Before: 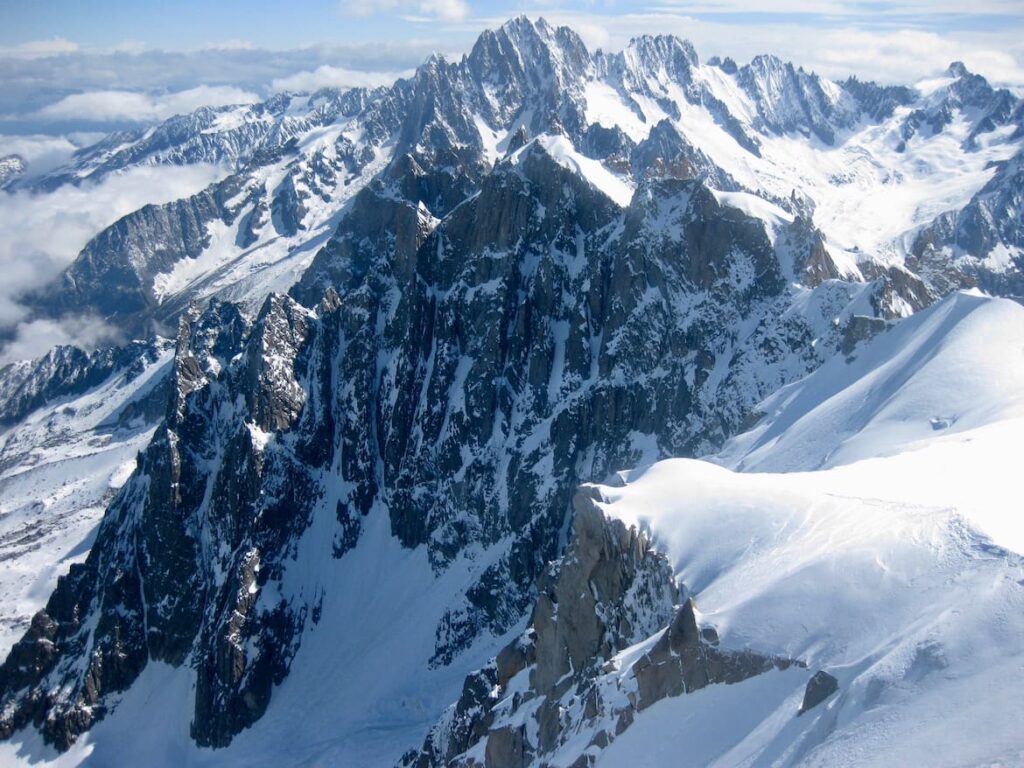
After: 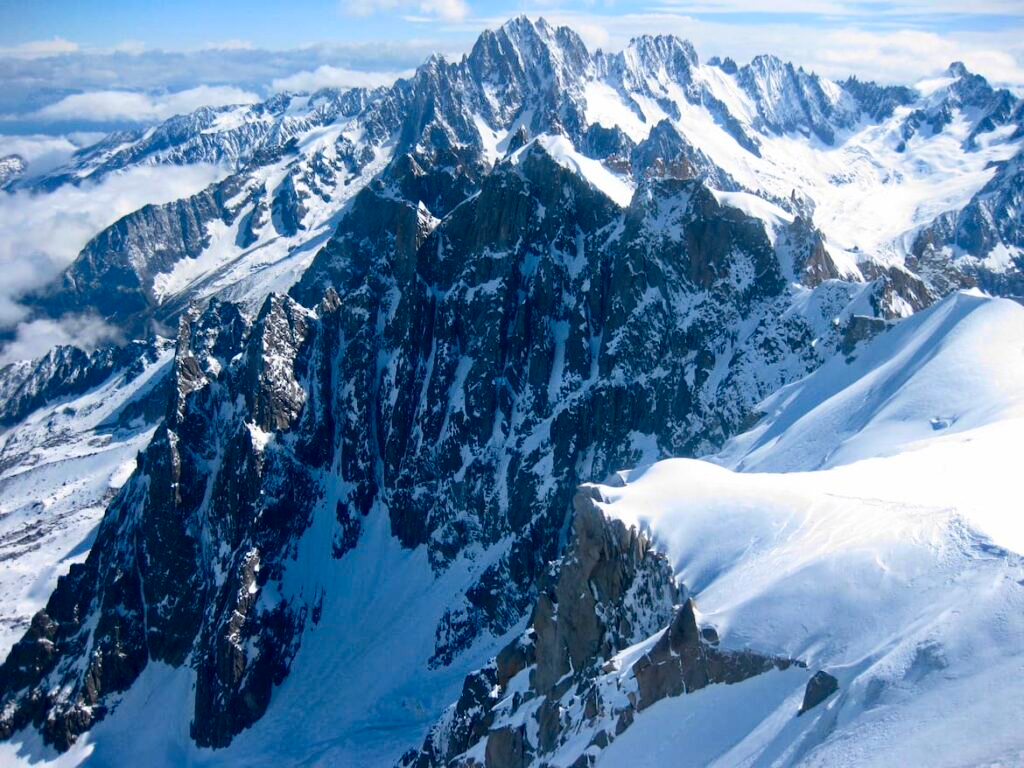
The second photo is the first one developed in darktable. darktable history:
exposure: compensate highlight preservation false
haze removal: compatibility mode true, adaptive false
contrast brightness saturation: contrast 0.172, saturation 0.306
tone equalizer: -8 EV 0.058 EV, edges refinement/feathering 500, mask exposure compensation -1.57 EV, preserve details no
